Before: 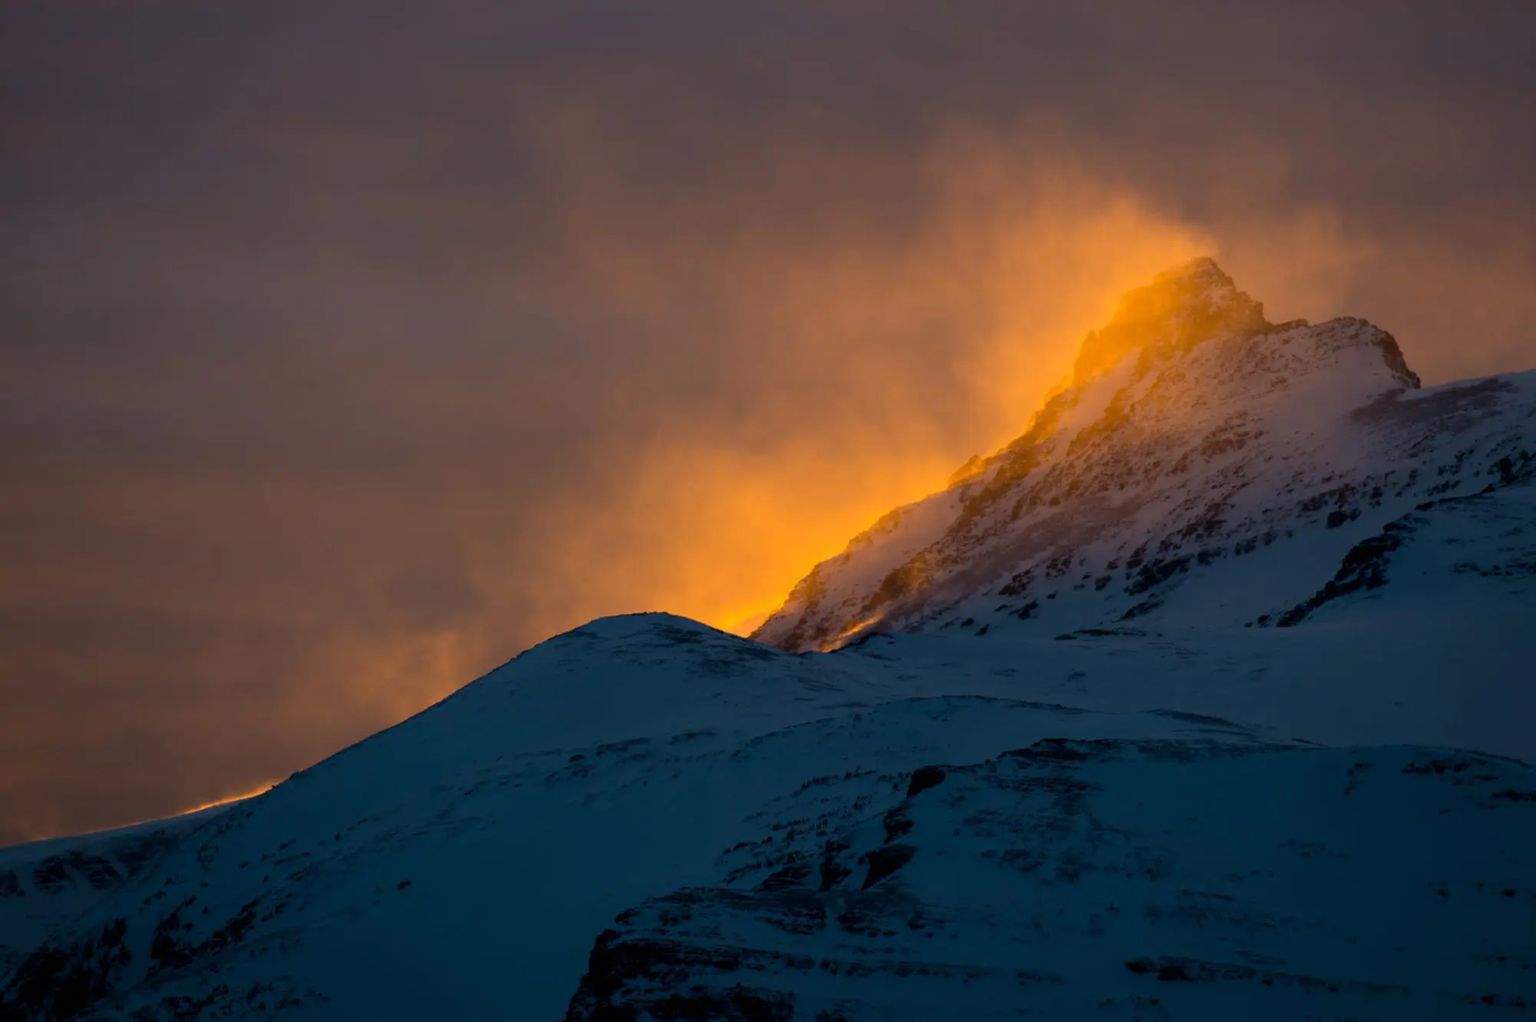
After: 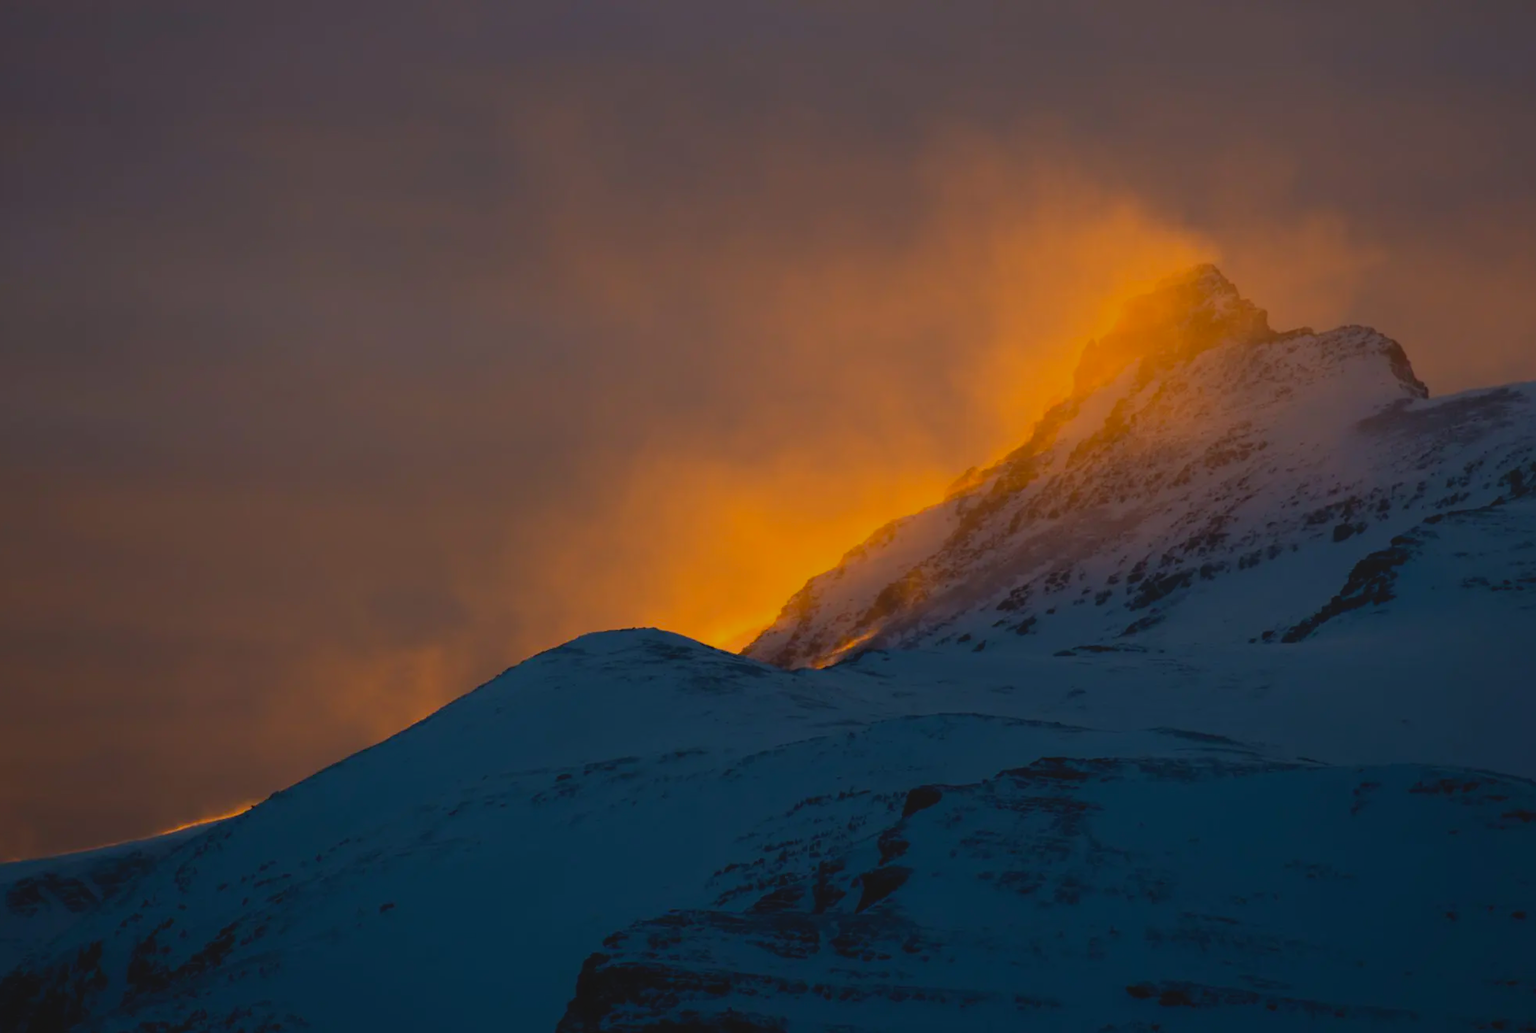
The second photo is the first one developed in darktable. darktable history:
crop and rotate: left 1.774%, right 0.633%, bottom 1.28%
white balance: emerald 1
local contrast: detail 69%
